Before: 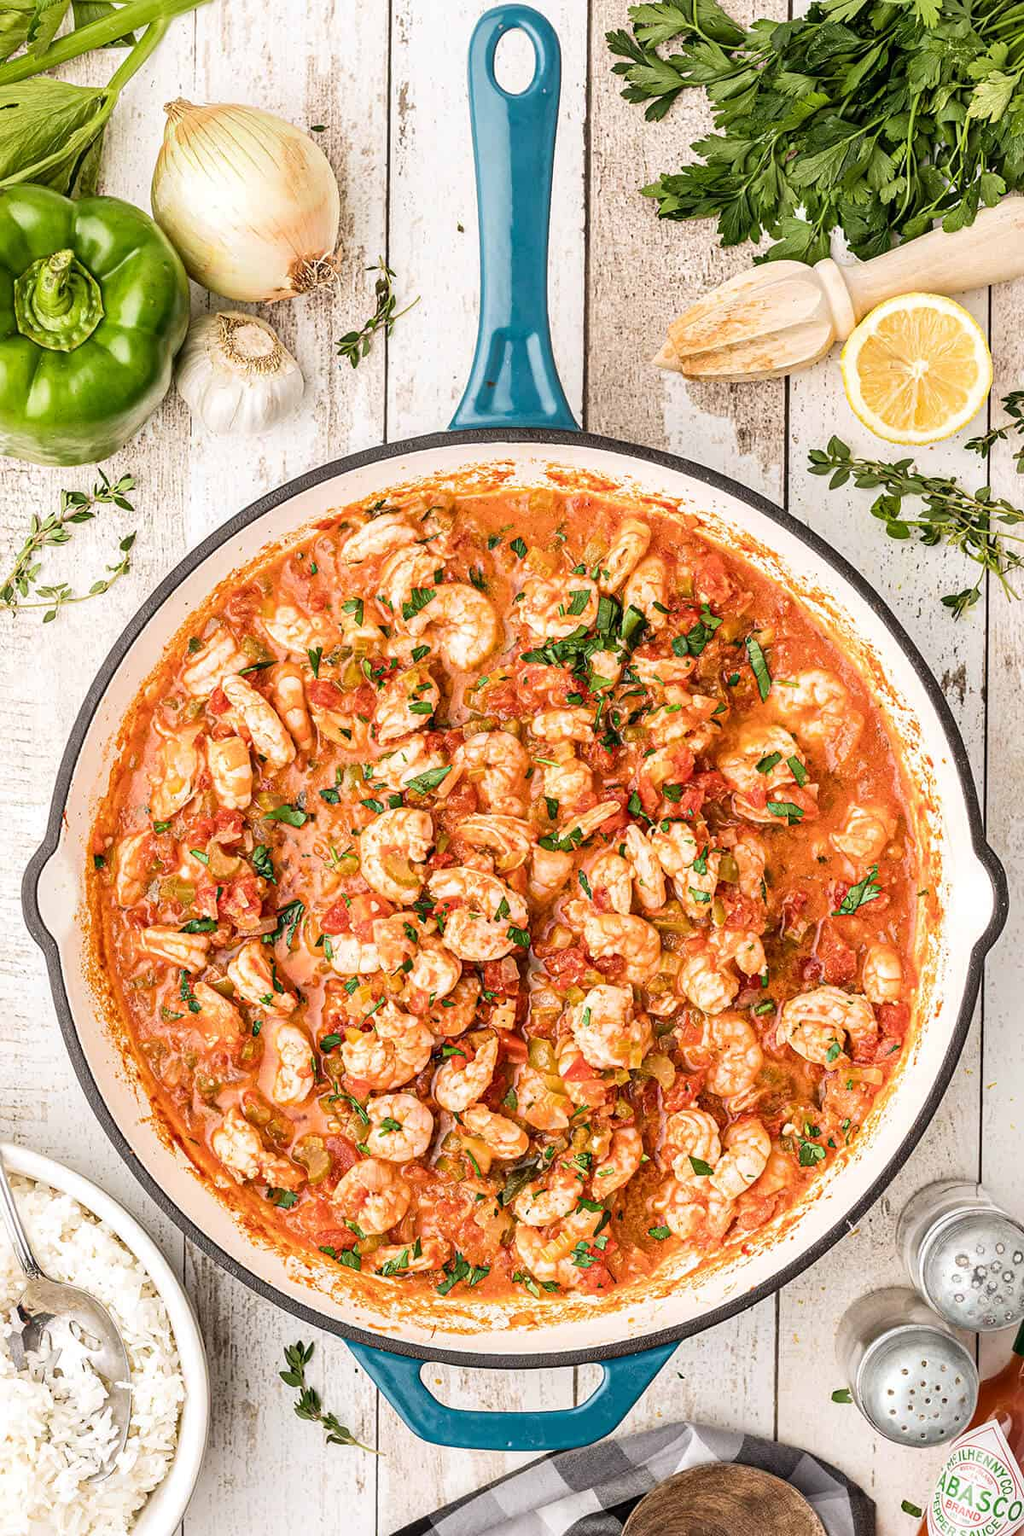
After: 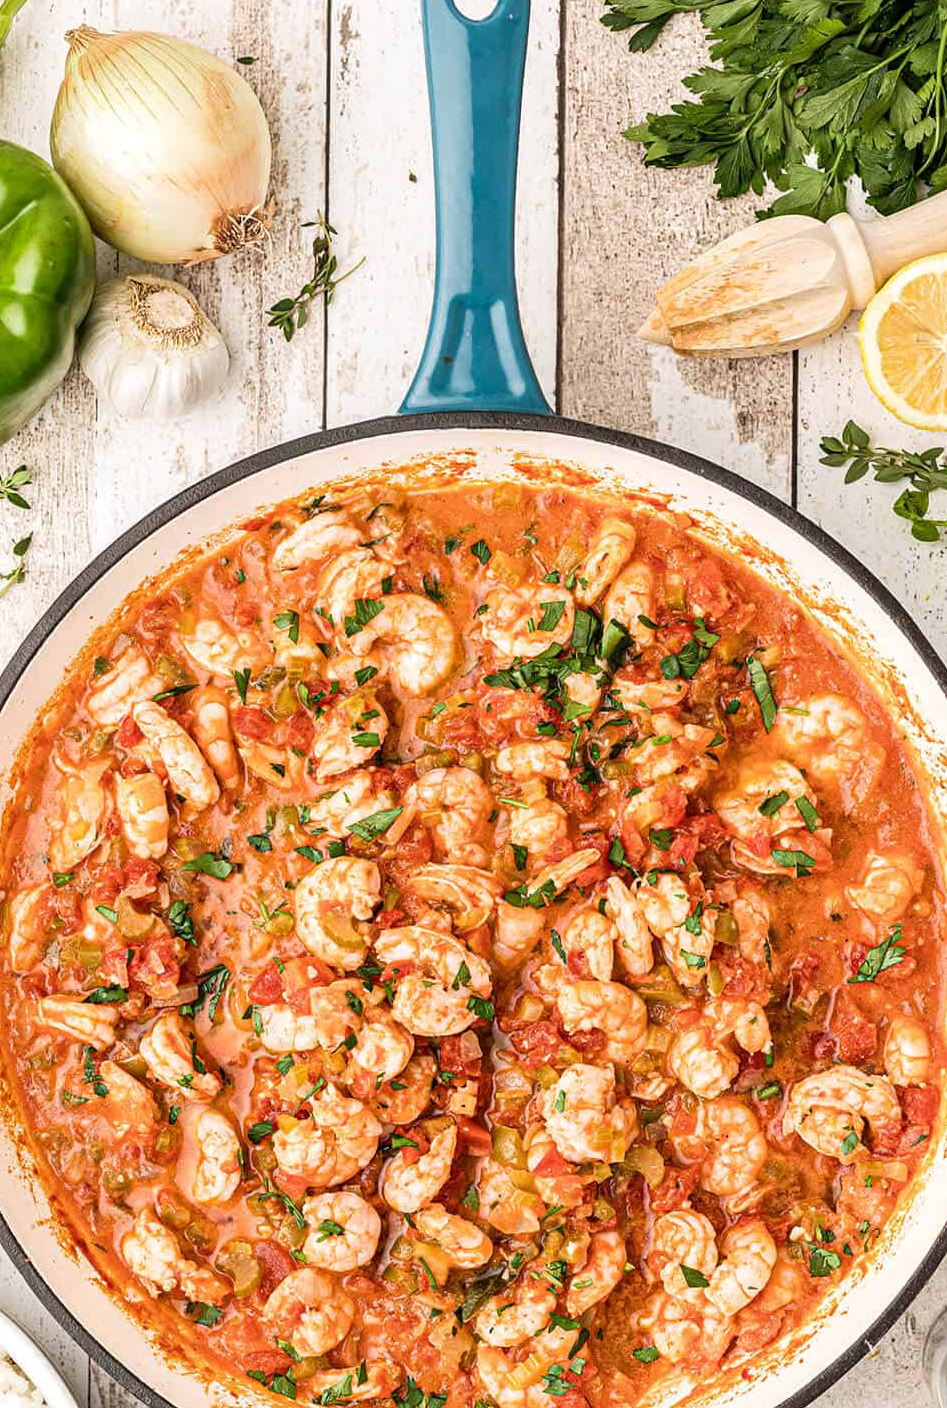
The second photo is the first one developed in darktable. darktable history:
crop and rotate: left 10.637%, top 5.048%, right 10.366%, bottom 16.688%
